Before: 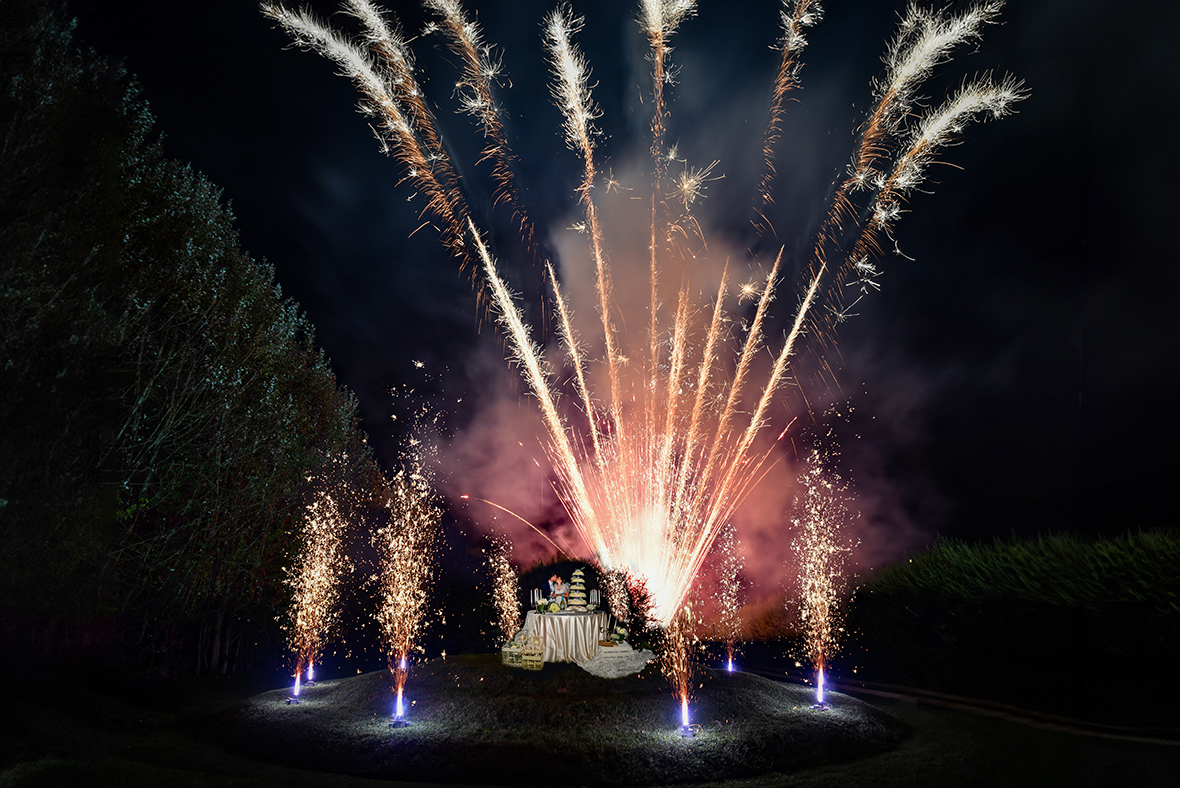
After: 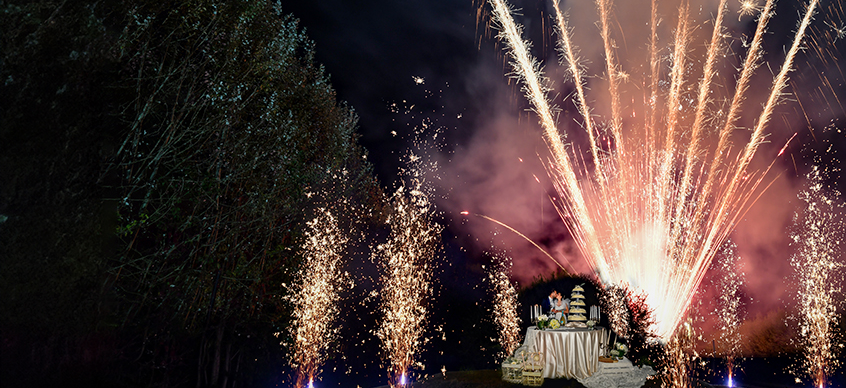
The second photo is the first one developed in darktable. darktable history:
local contrast: mode bilateral grid, contrast 20, coarseness 50, detail 119%, midtone range 0.2
crop: top 36.088%, right 28.291%, bottom 14.62%
exposure: exposure -0.06 EV, compensate highlight preservation false
